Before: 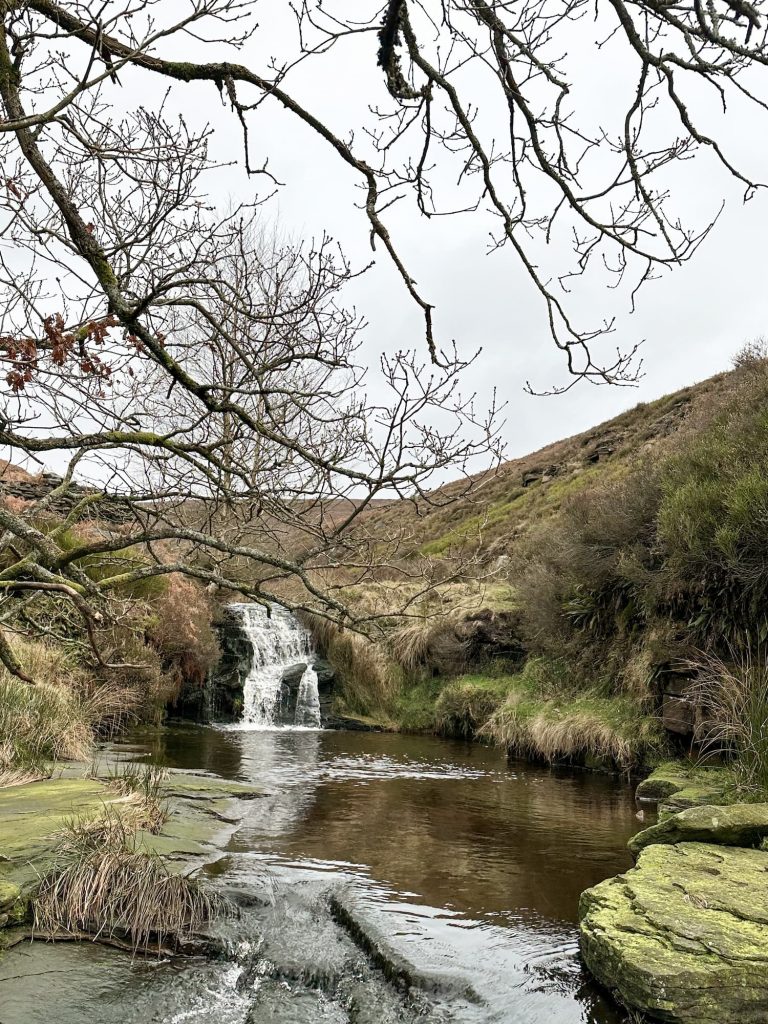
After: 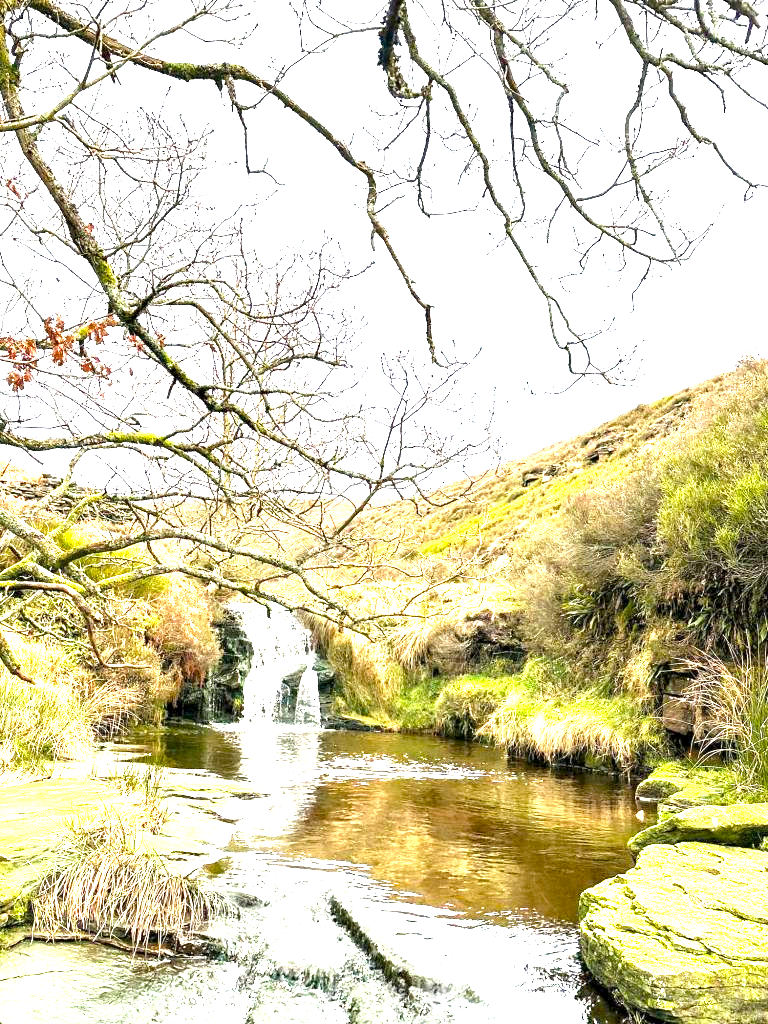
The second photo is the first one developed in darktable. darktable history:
exposure: black level correction 0.001, exposure 2.607 EV, compensate exposure bias true, compensate highlight preservation false
color balance rgb: perceptual saturation grading › global saturation 25%, global vibrance 20%
